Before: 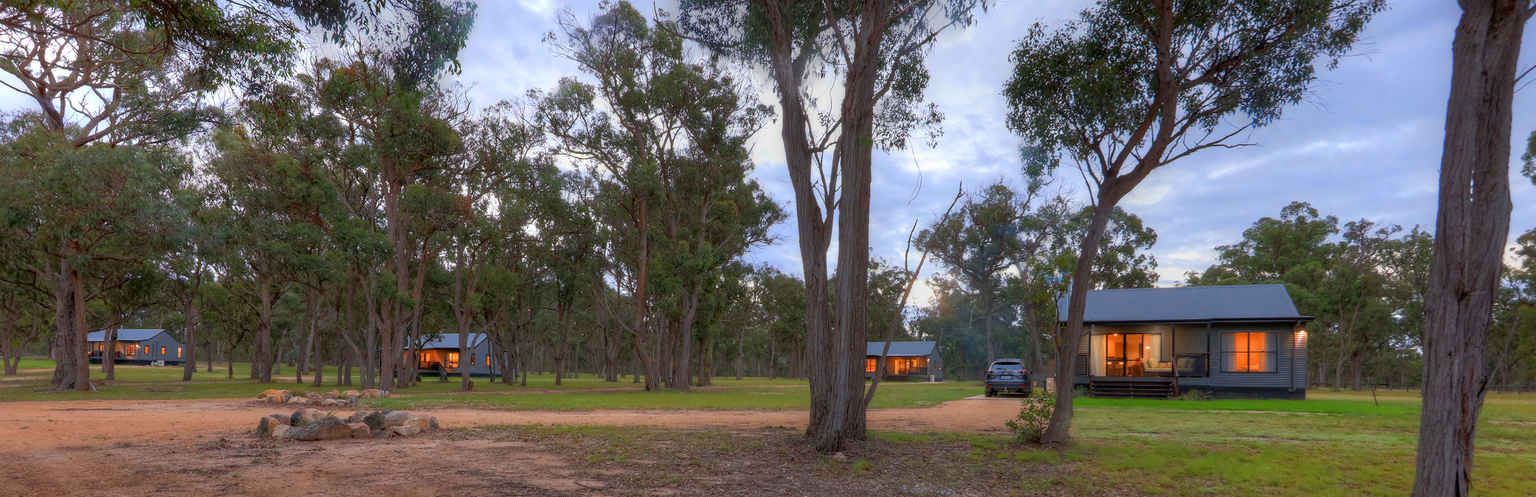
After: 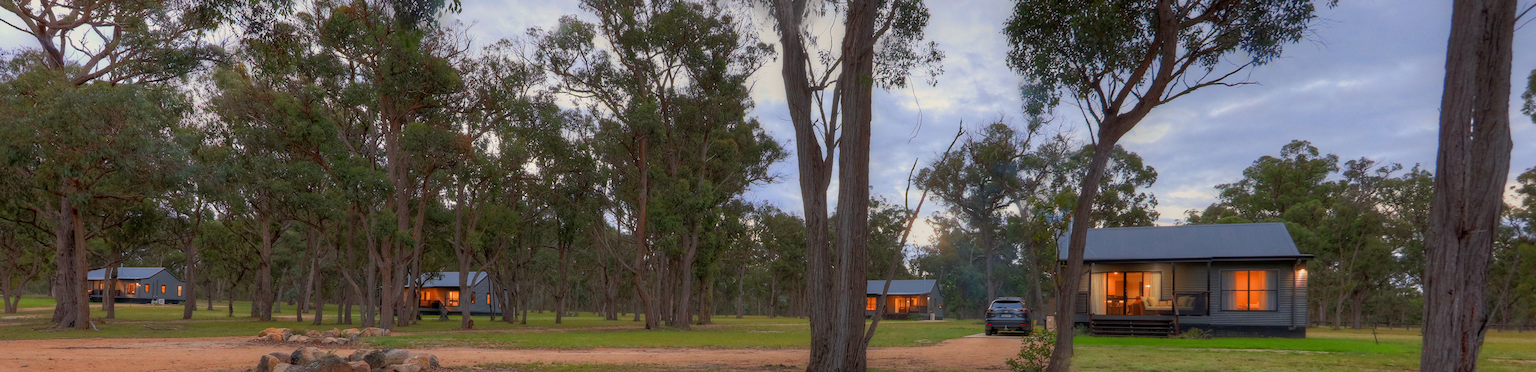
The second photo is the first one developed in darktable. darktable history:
color calibration: x 0.334, y 0.349, temperature 5426 K
graduated density: on, module defaults
crop and rotate: top 12.5%, bottom 12.5%
